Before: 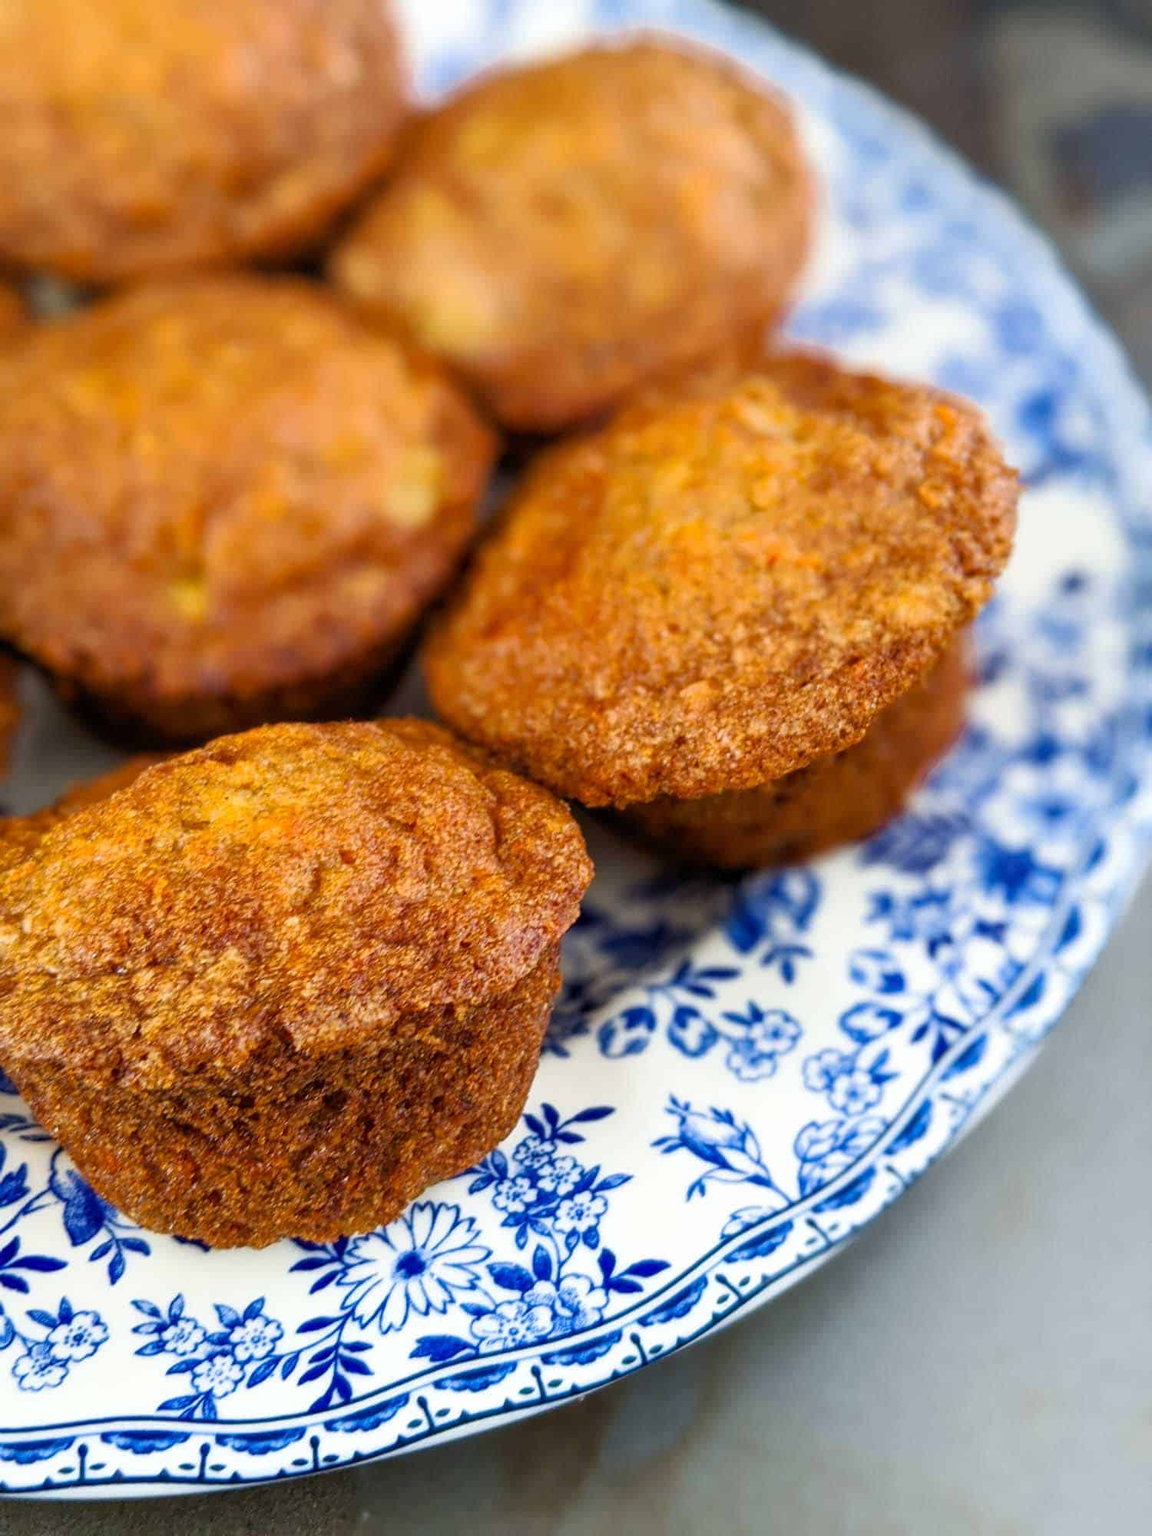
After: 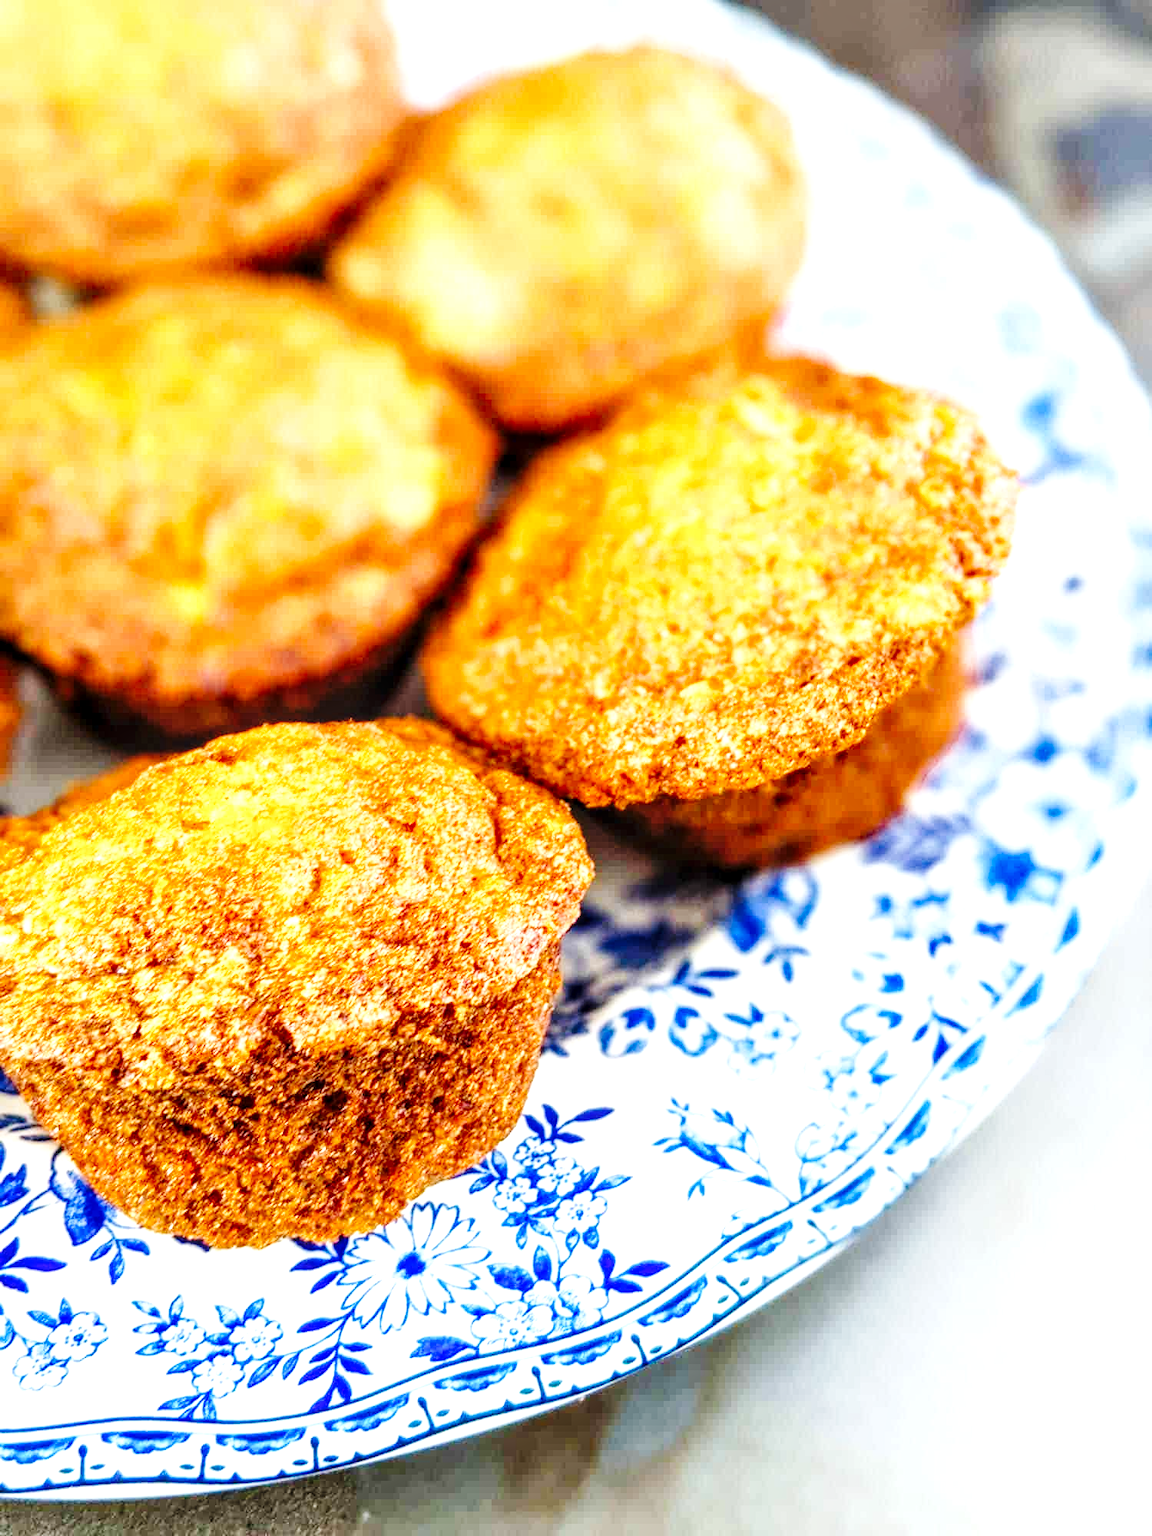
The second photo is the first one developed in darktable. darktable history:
base curve: curves: ch0 [(0, 0) (0.036, 0.025) (0.121, 0.166) (0.206, 0.329) (0.605, 0.79) (1, 1)], preserve colors none
contrast equalizer: octaves 7, y [[0.6 ×6], [0.55 ×6], [0 ×6], [0 ×6], [0 ×6]], mix 0.15
local contrast: detail 130%
exposure: black level correction 0, exposure 1.2 EV, compensate highlight preservation false
